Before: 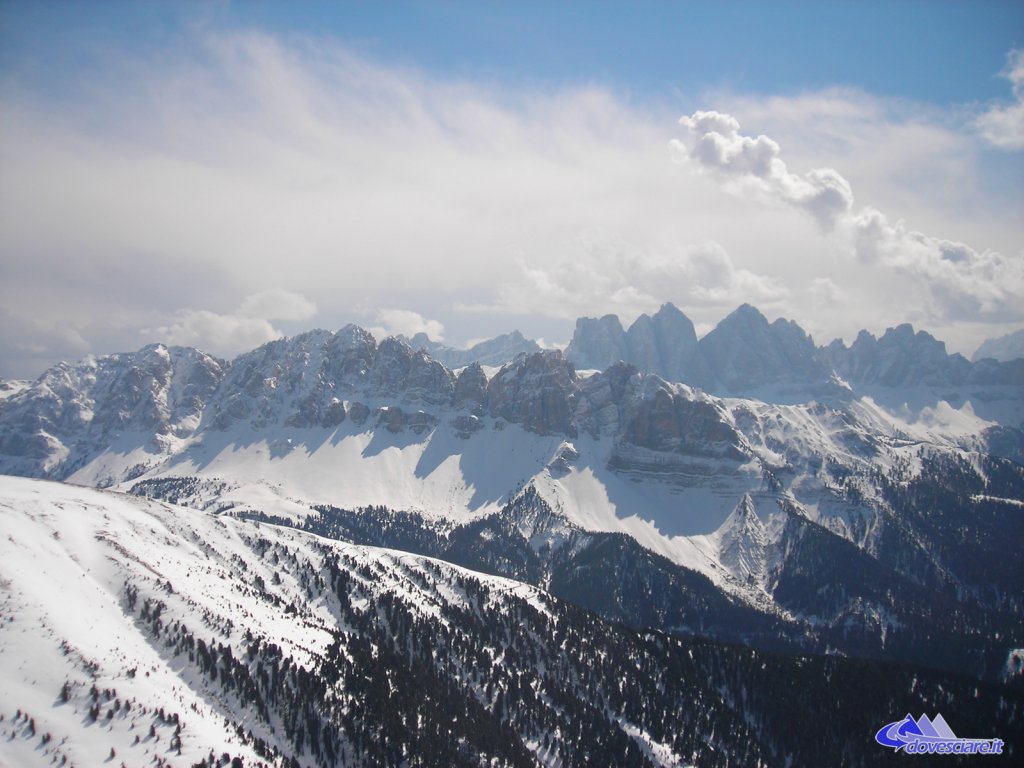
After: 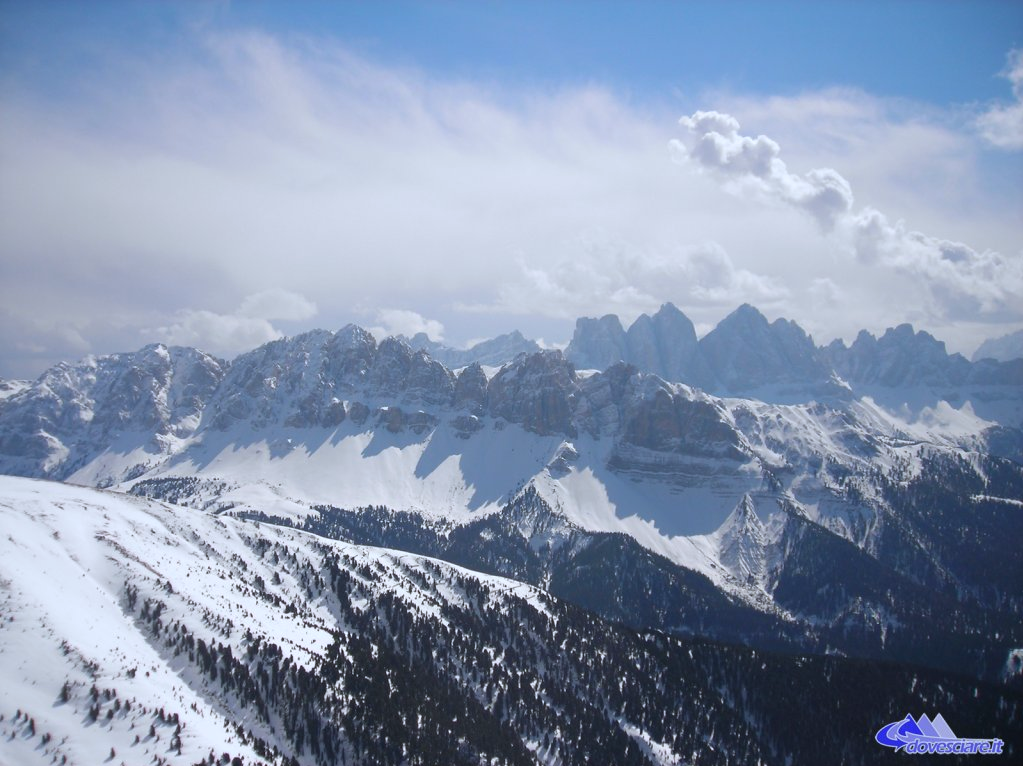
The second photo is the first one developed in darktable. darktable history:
white balance: red 0.954, blue 1.079
crop: top 0.05%, bottom 0.098%
